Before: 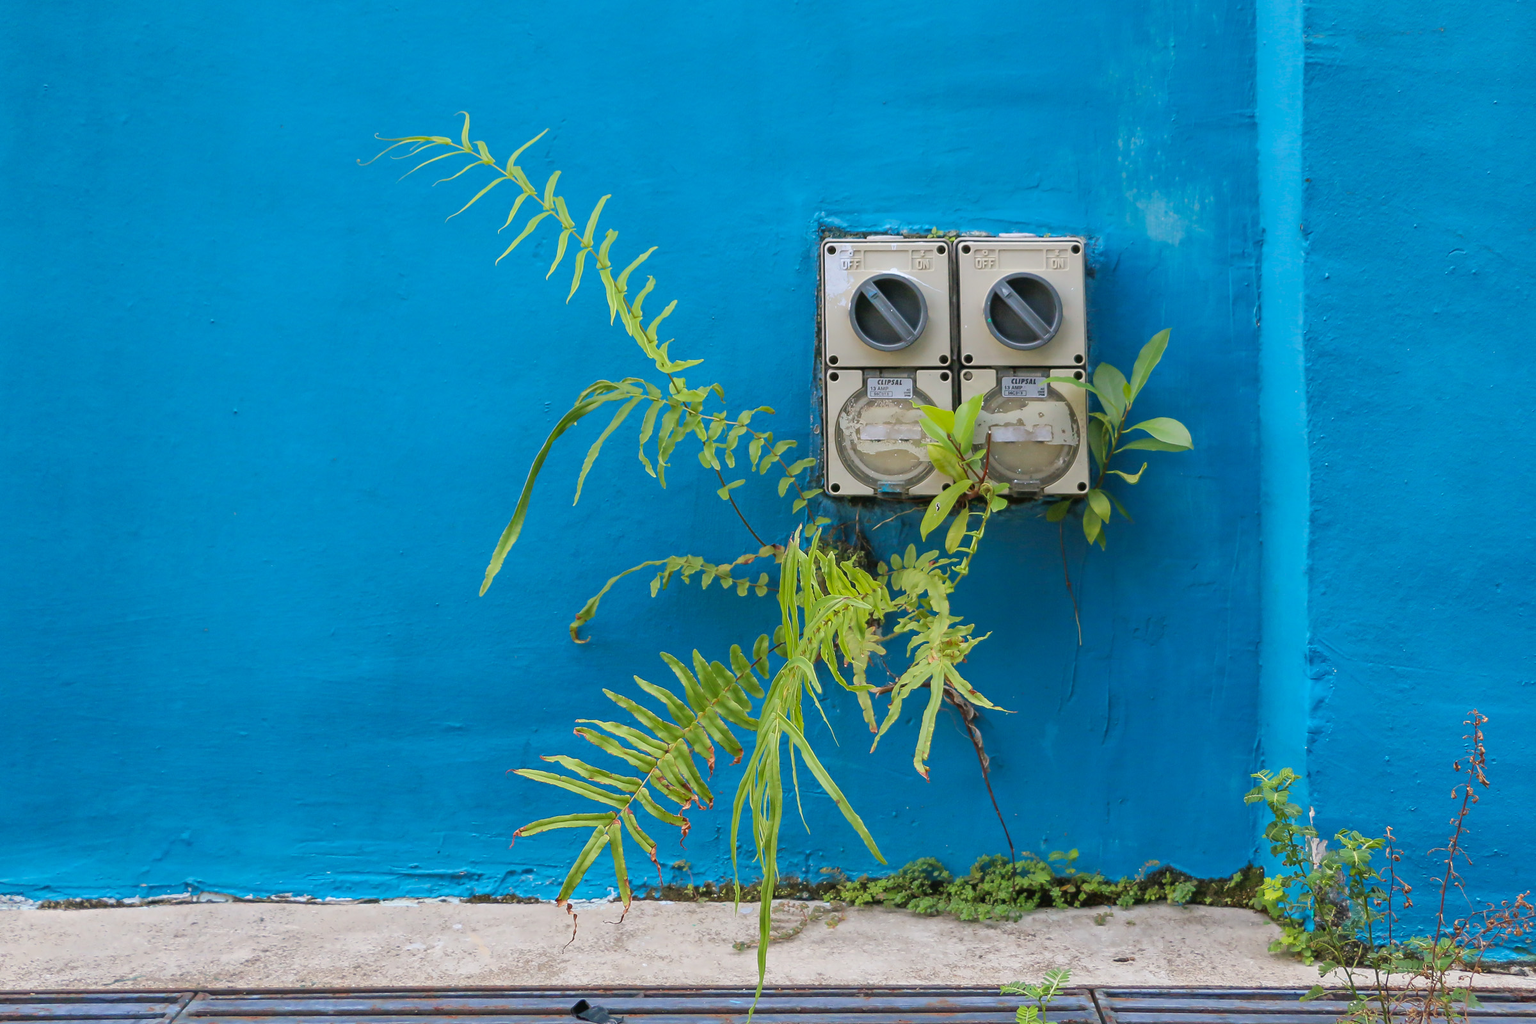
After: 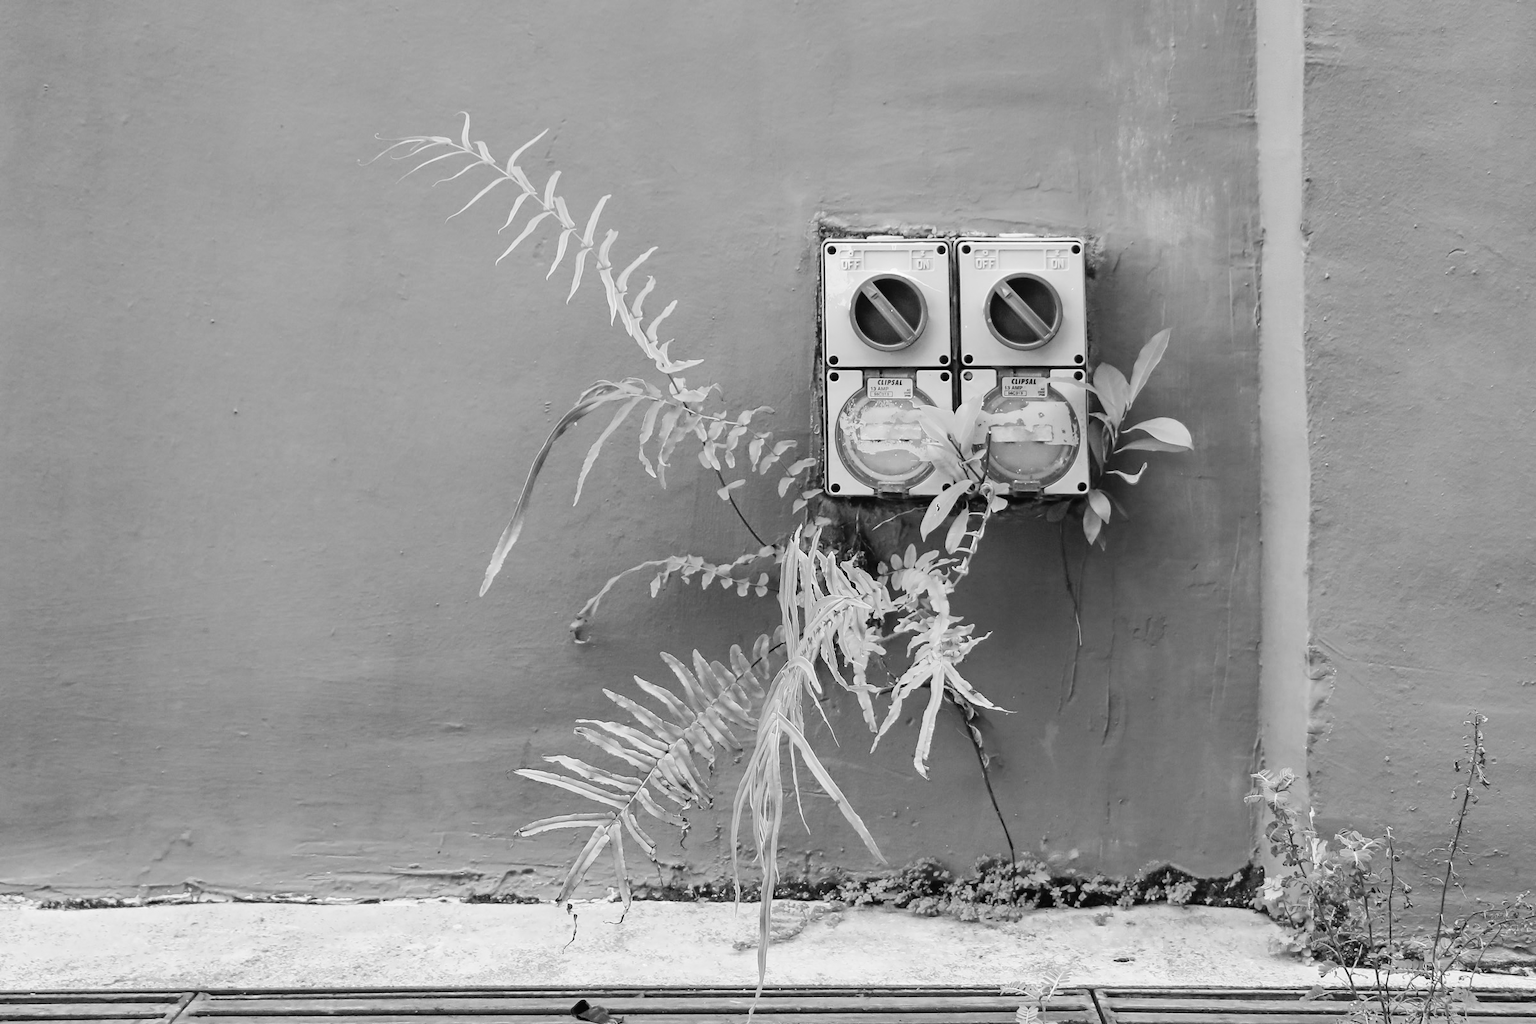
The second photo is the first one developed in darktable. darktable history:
bloom: size 3%, threshold 100%, strength 0%
base curve: curves: ch0 [(0, 0) (0.036, 0.025) (0.121, 0.166) (0.206, 0.329) (0.605, 0.79) (1, 1)], preserve colors none
tone equalizer: on, module defaults
monochrome: on, module defaults
color correction: saturation 0.5
